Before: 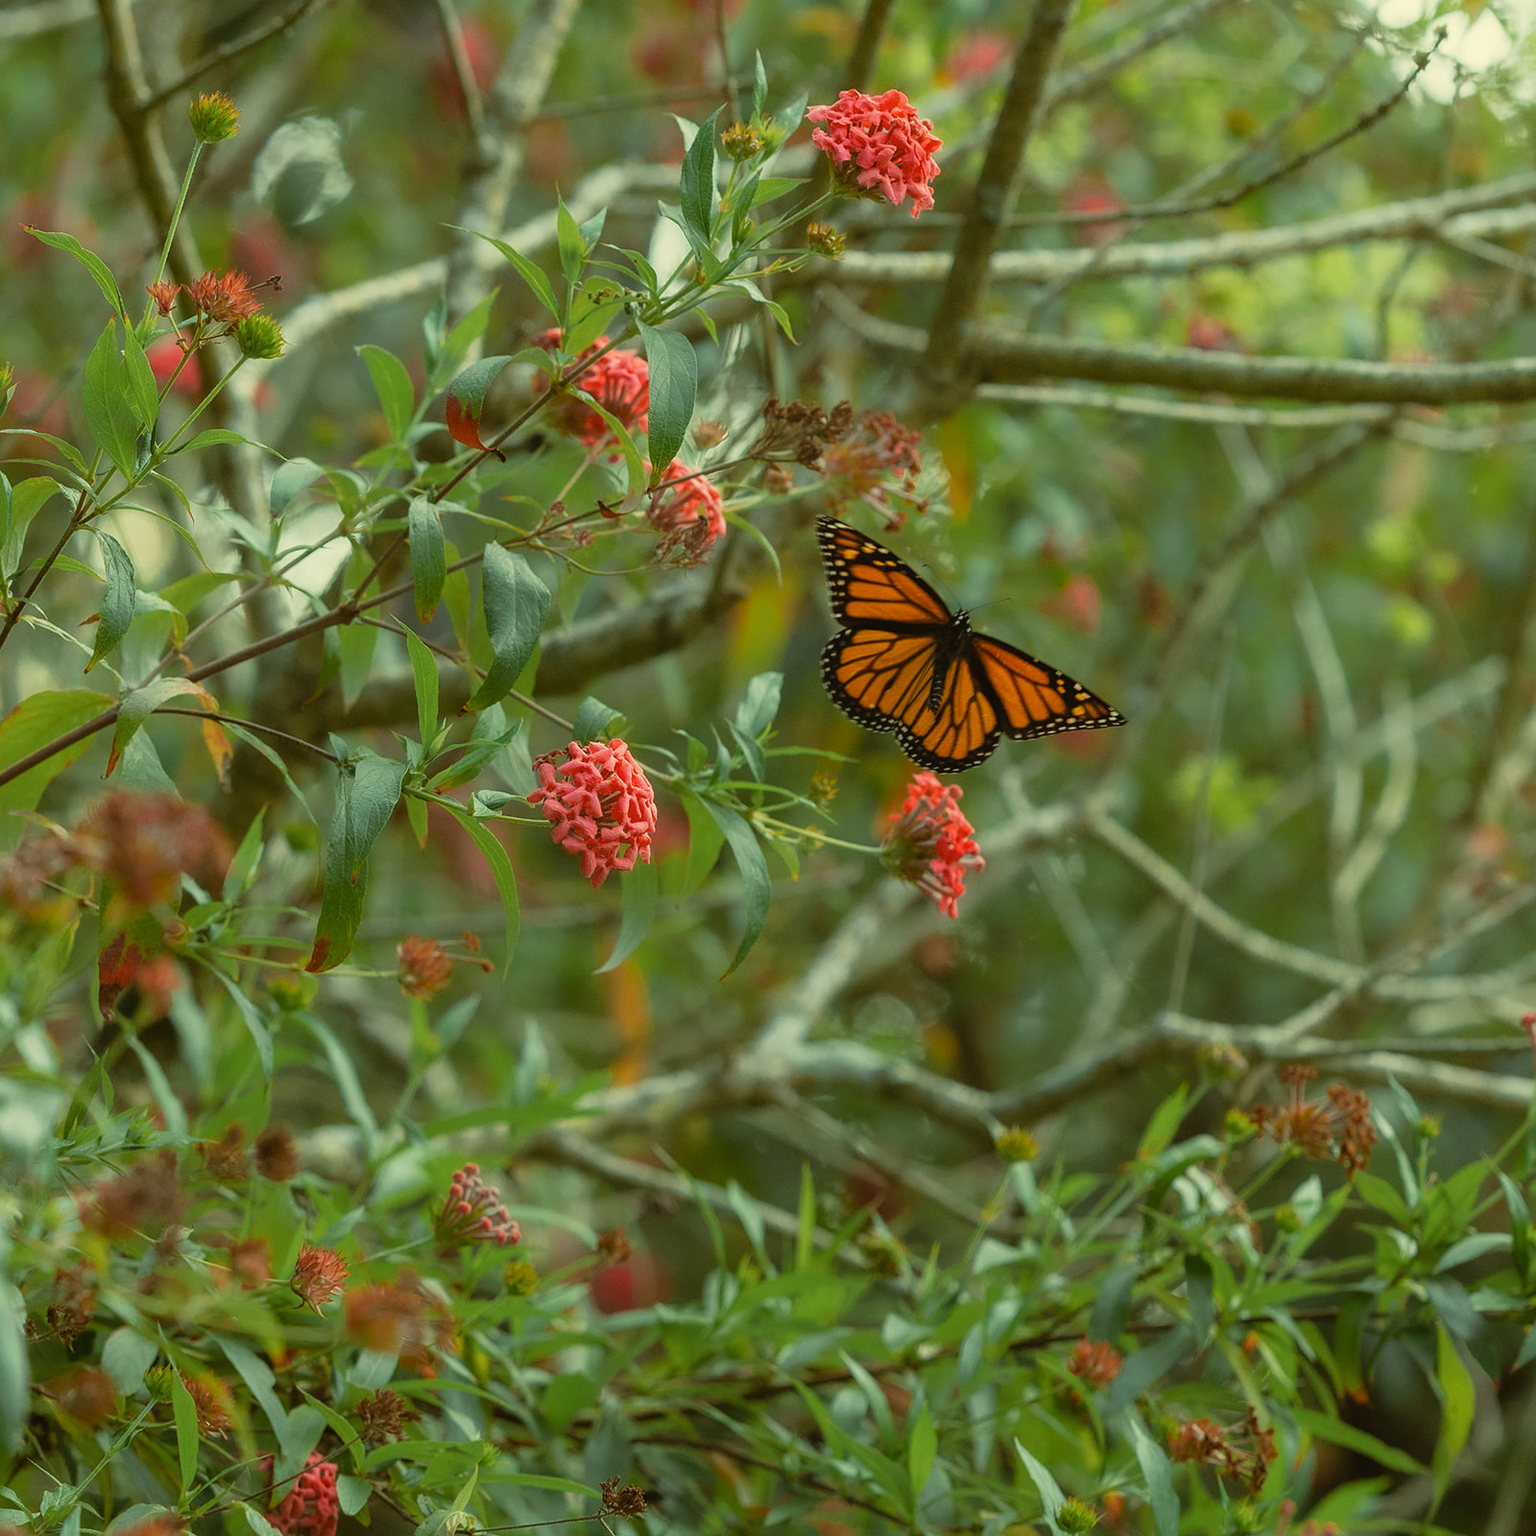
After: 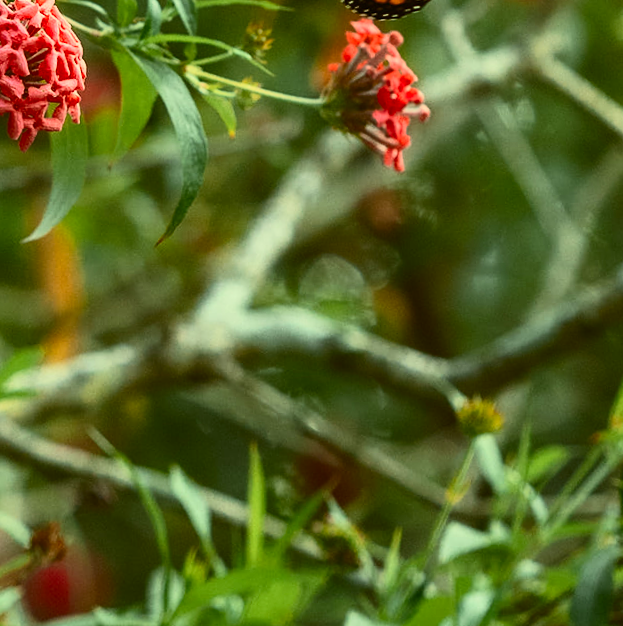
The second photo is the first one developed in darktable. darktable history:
rotate and perspective: rotation -1.68°, lens shift (vertical) -0.146, crop left 0.049, crop right 0.912, crop top 0.032, crop bottom 0.96
contrast brightness saturation: contrast 0.4, brightness 0.1, saturation 0.21
crop: left 37.221%, top 45.169%, right 20.63%, bottom 13.777%
